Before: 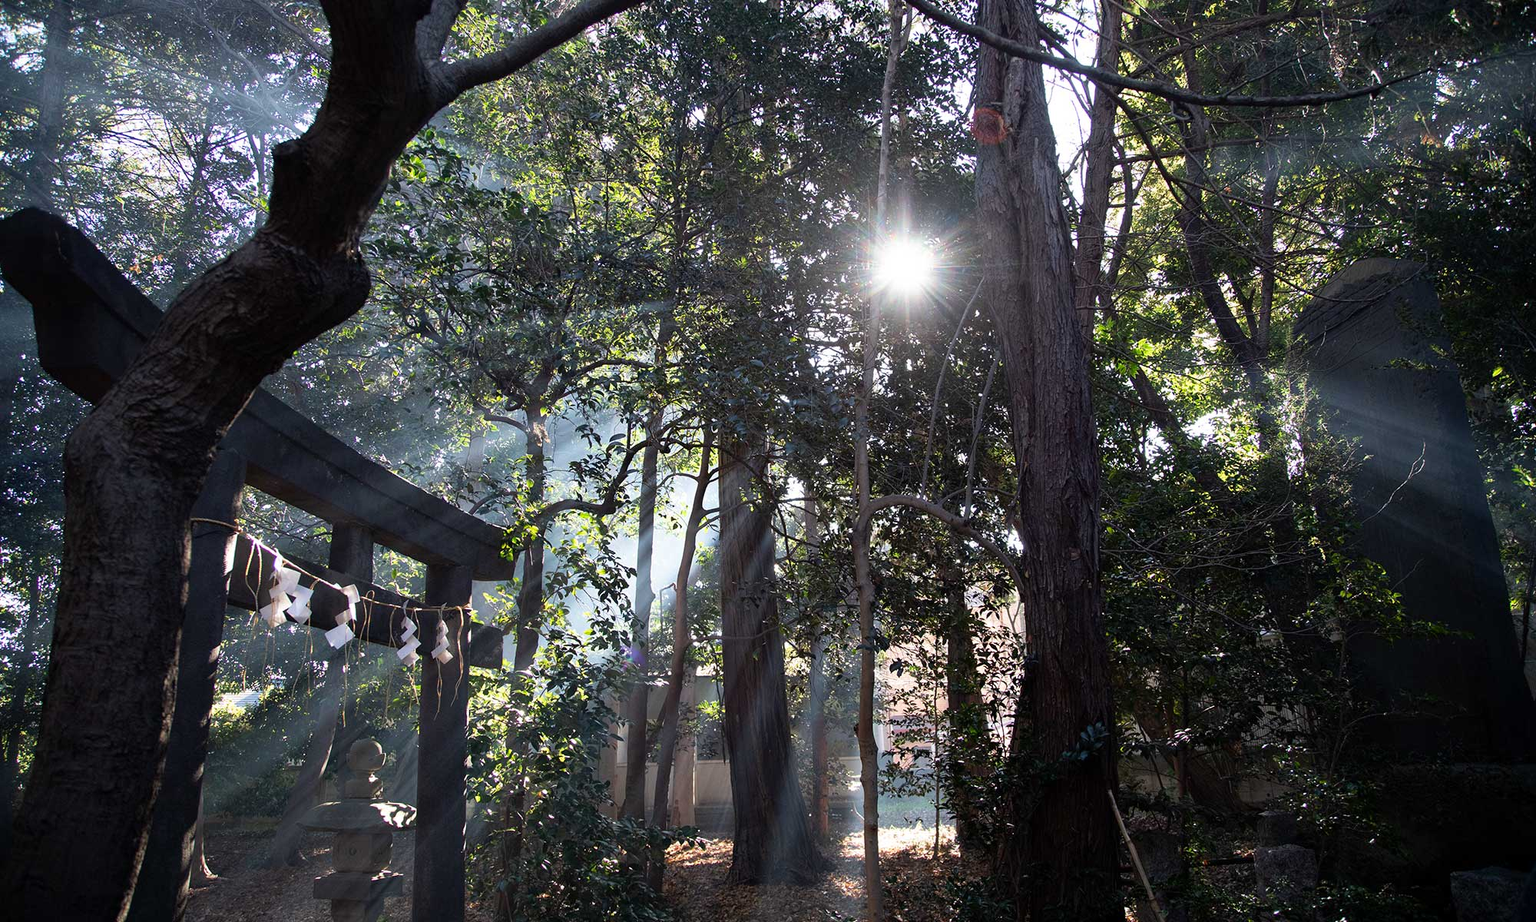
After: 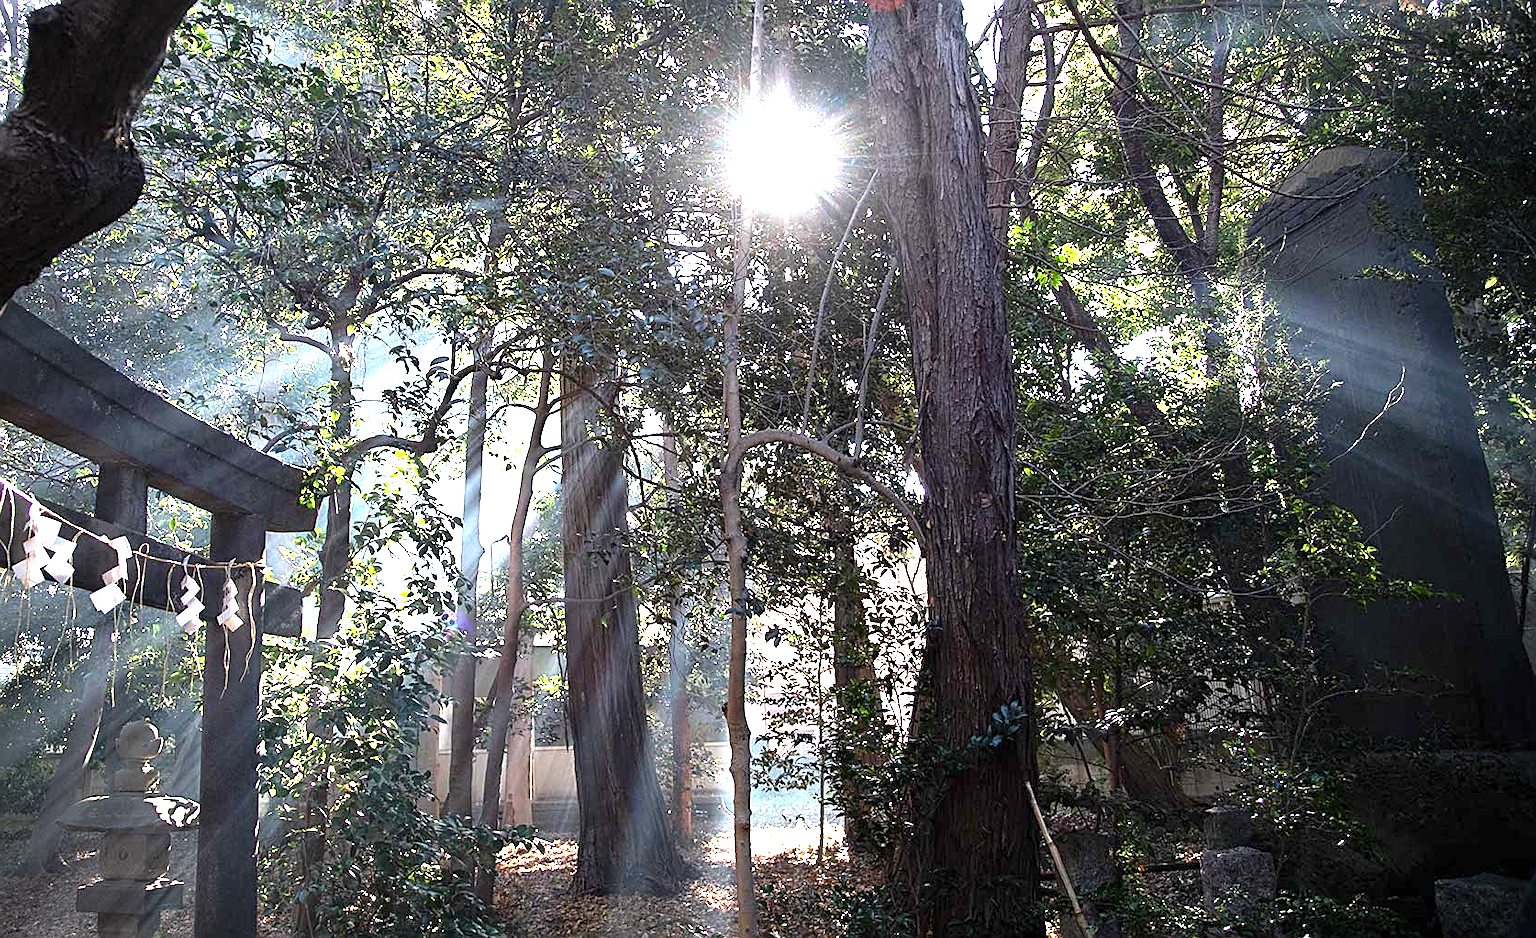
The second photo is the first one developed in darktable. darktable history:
crop: left 16.283%, top 14.686%
exposure: black level correction 0, exposure 1.559 EV, compensate highlight preservation false
vignetting: on, module defaults
sharpen: amount 0.573
